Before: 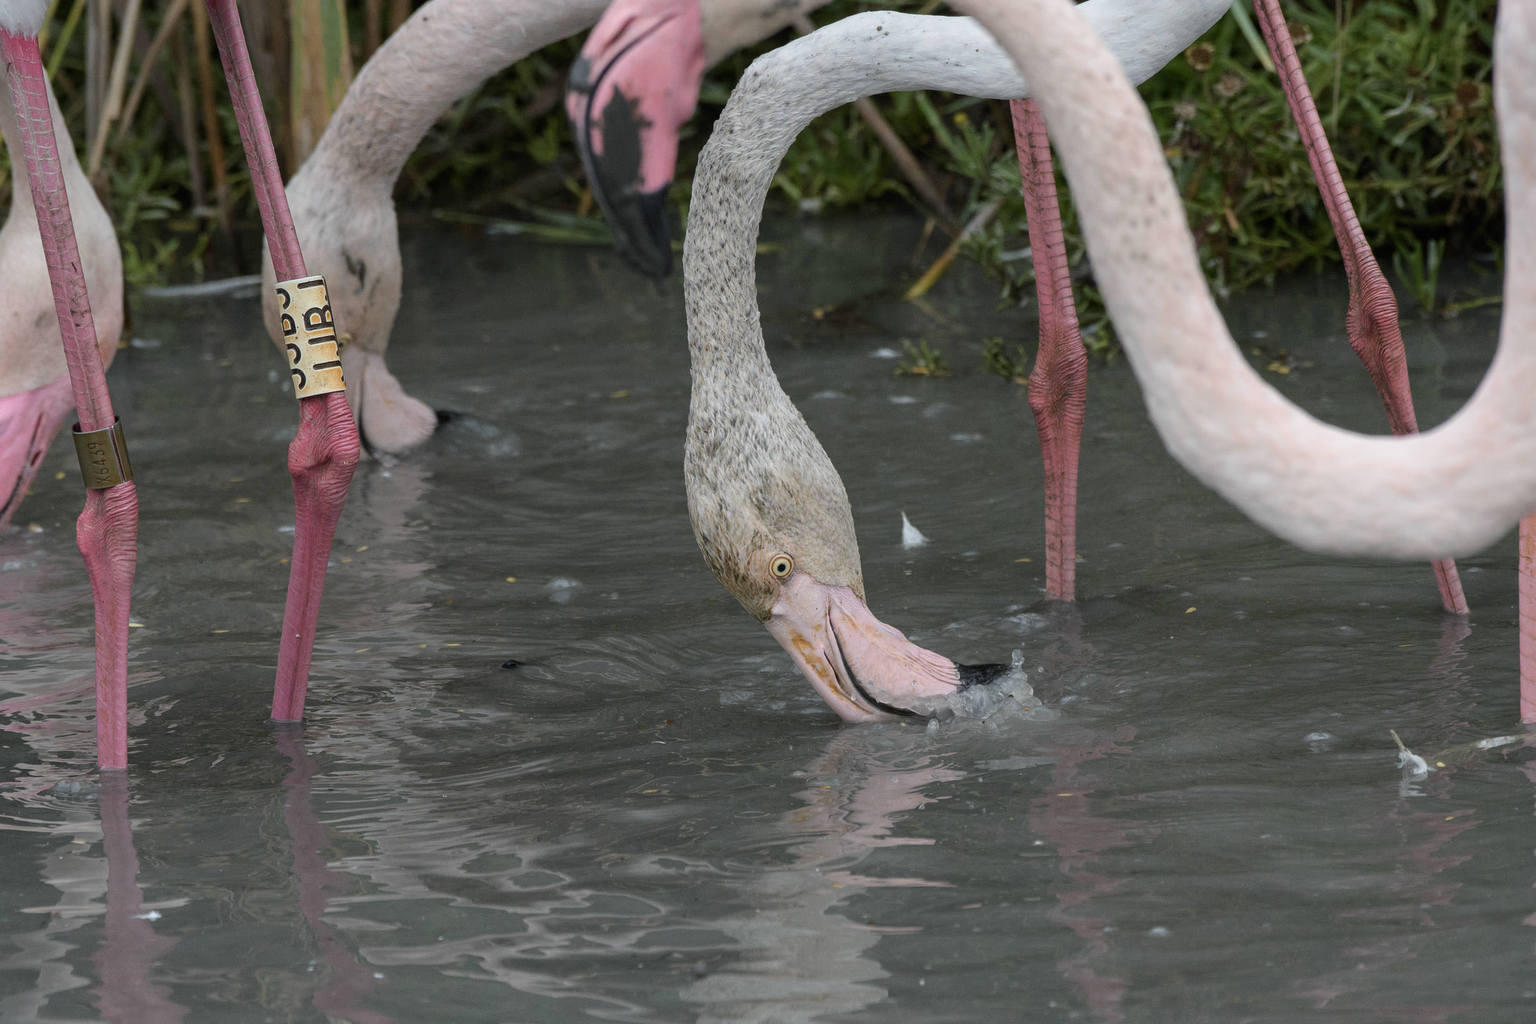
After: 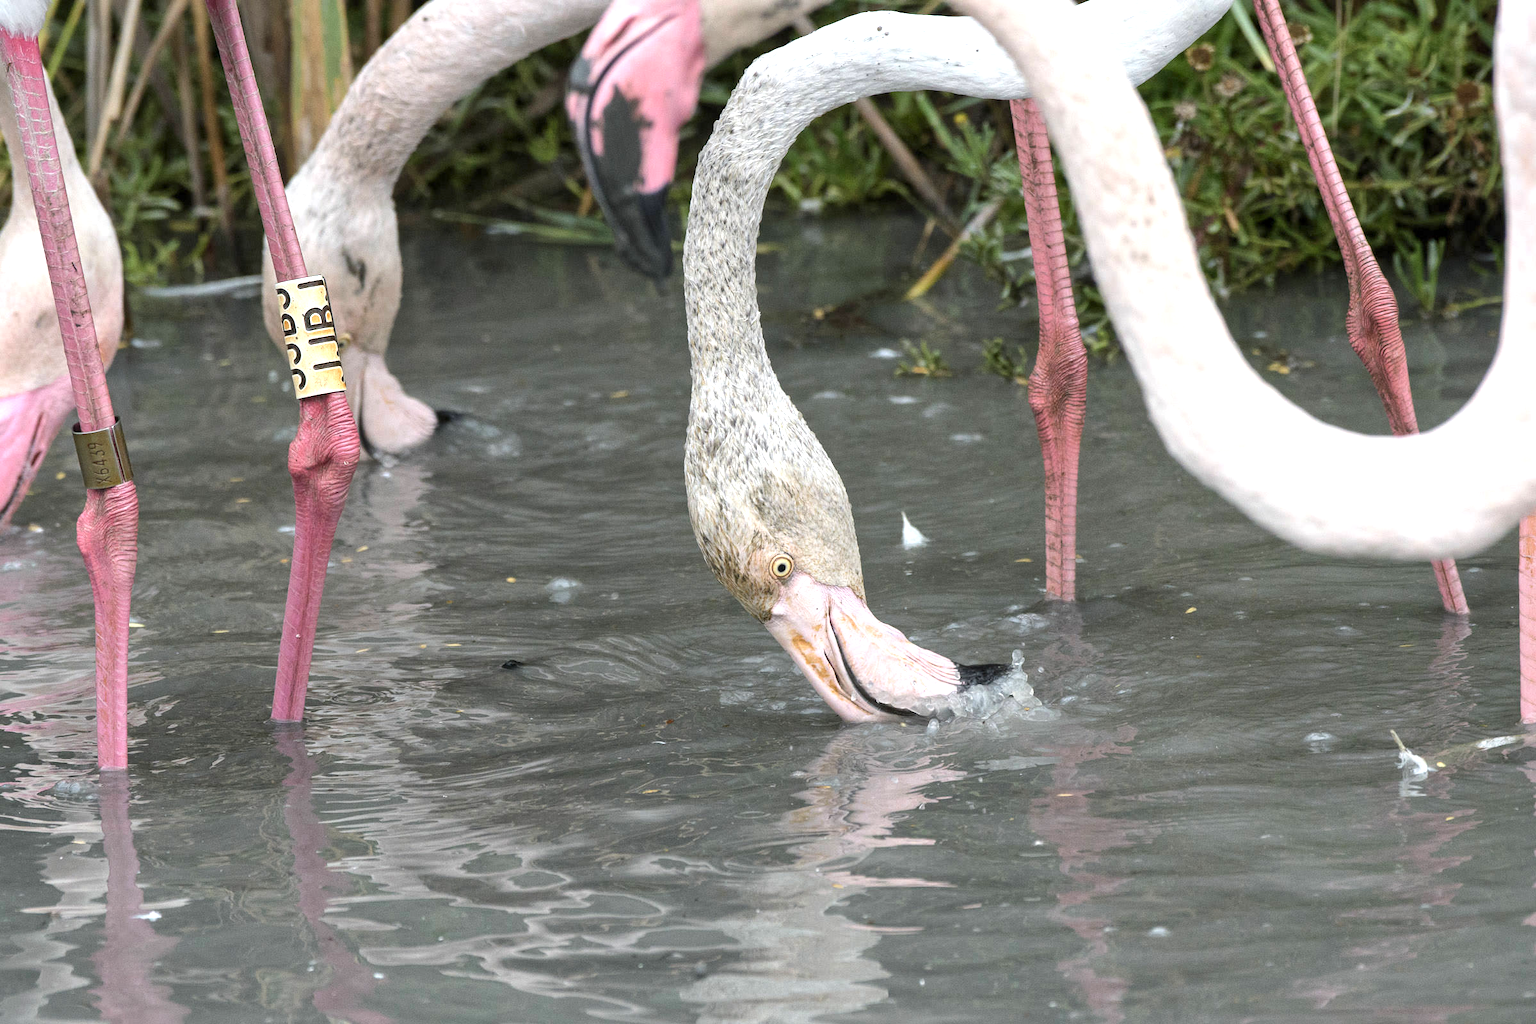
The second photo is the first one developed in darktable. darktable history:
exposure: black level correction 0, exposure 1.095 EV, compensate highlight preservation false
local contrast: mode bilateral grid, contrast 19, coarseness 51, detail 120%, midtone range 0.2
